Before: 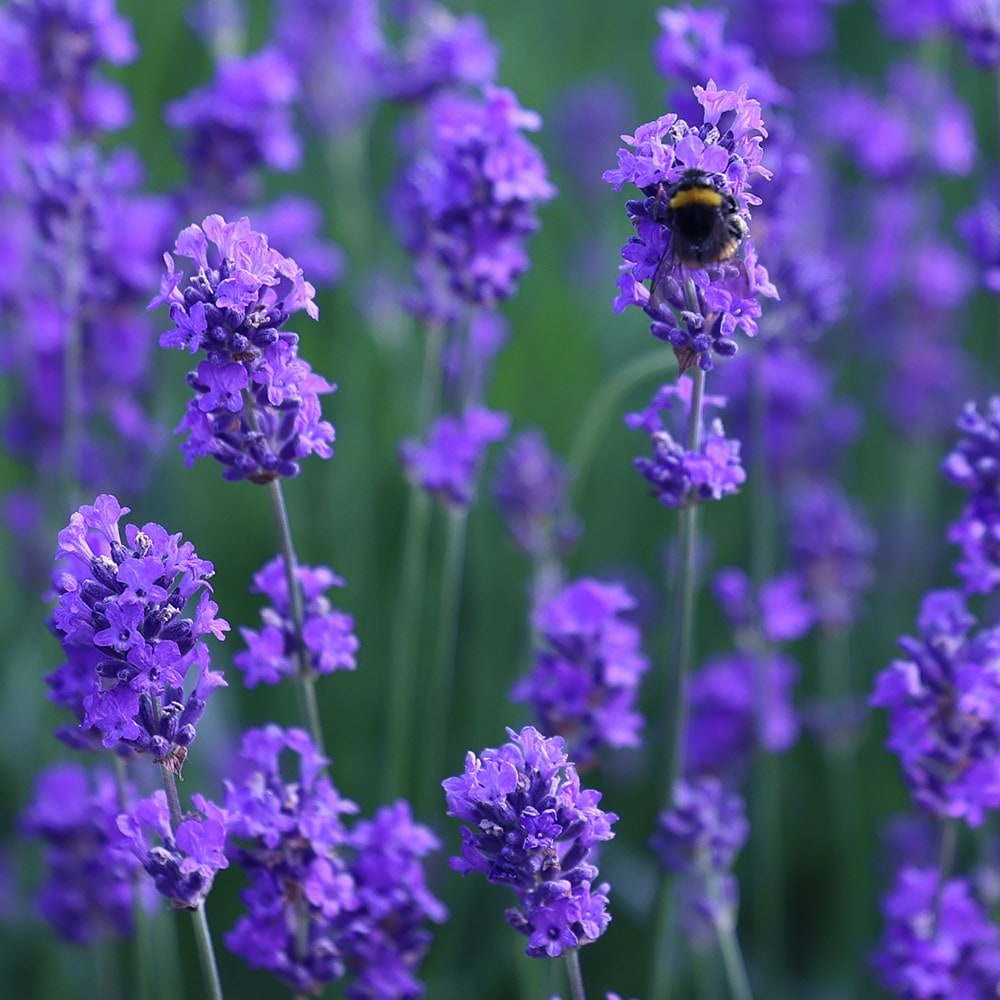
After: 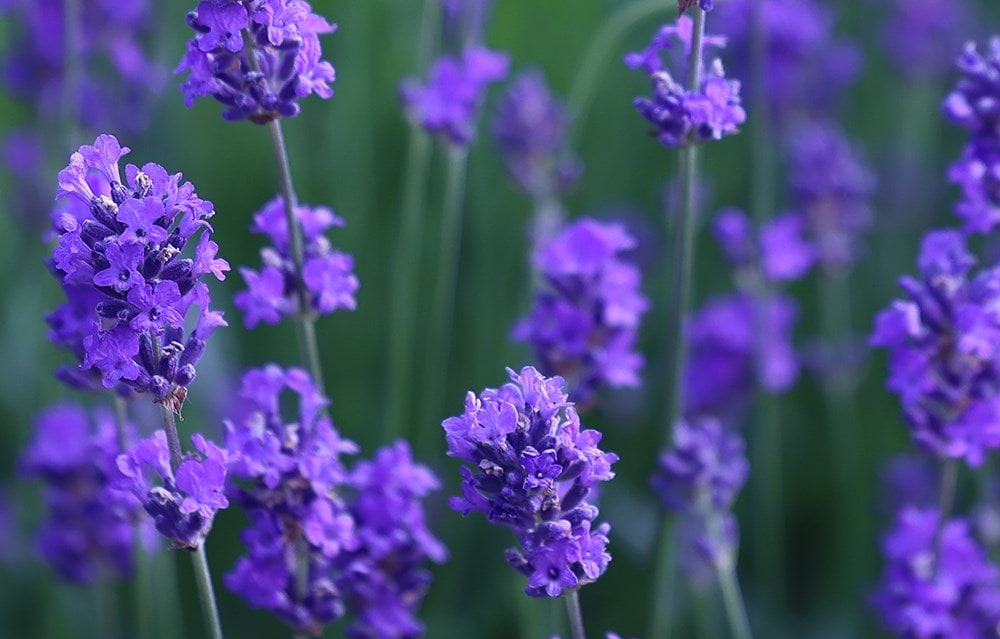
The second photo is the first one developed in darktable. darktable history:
crop and rotate: top 36.028%
